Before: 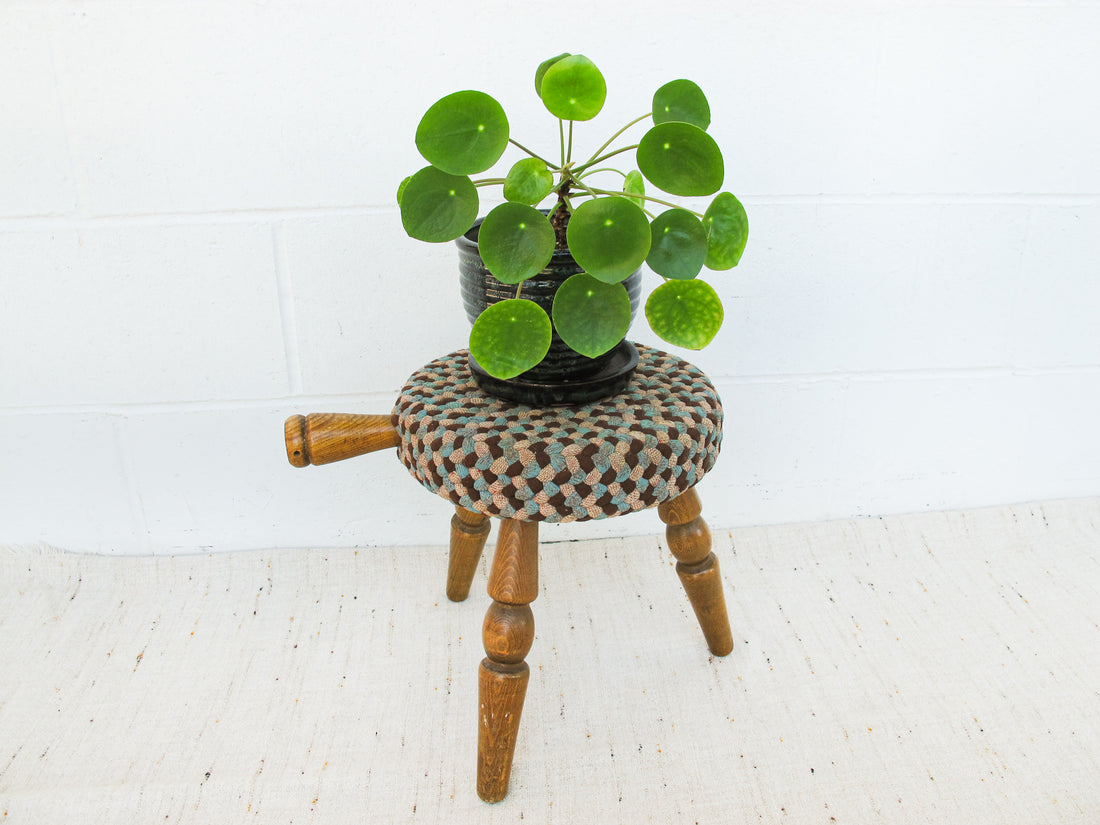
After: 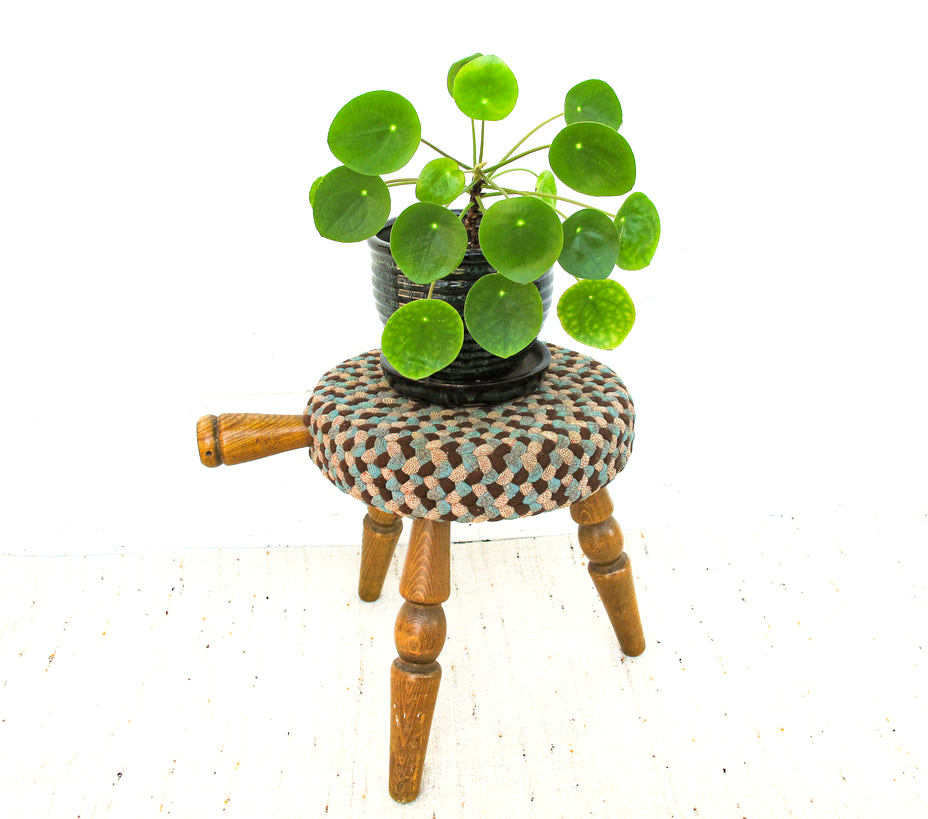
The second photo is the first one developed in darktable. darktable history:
crop: left 8.026%, right 7.374%
white balance: red 1.009, blue 0.985
haze removal: compatibility mode true, adaptive false
exposure: black level correction 0.001, exposure 0.5 EV, compensate exposure bias true, compensate highlight preservation false
